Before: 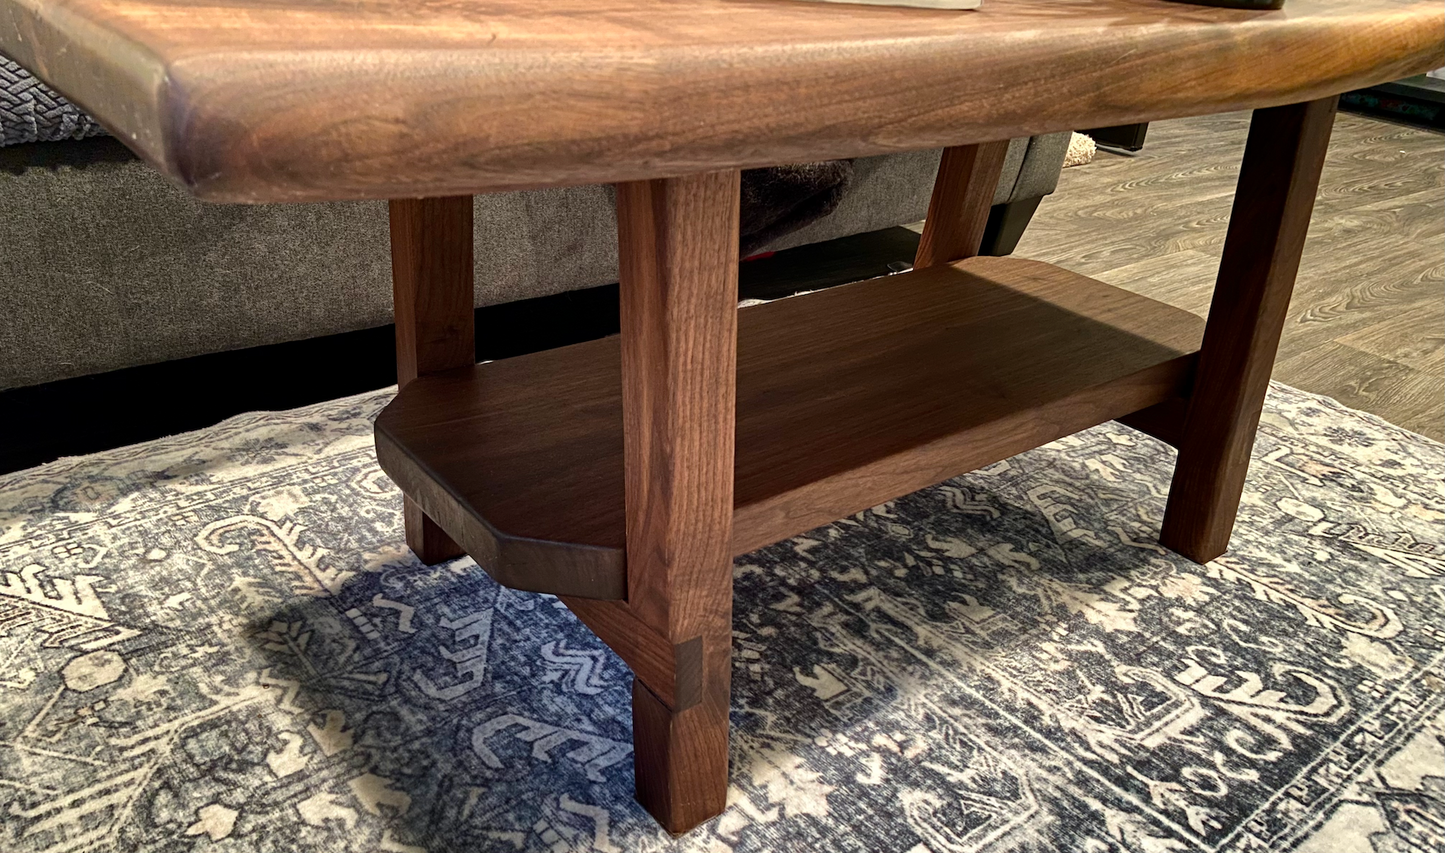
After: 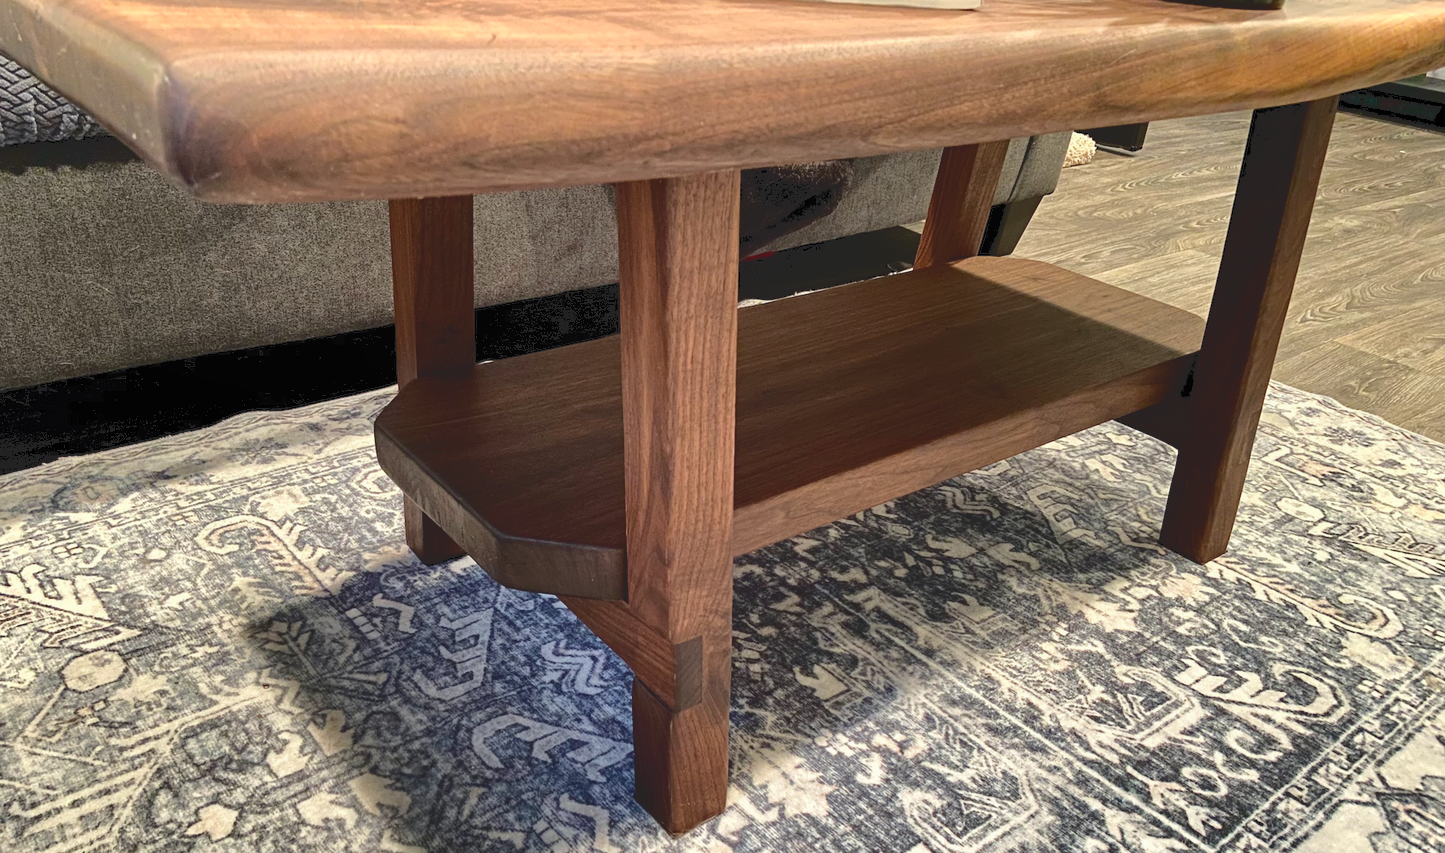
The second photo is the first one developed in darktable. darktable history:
local contrast: mode bilateral grid, contrast 100, coarseness 99, detail 90%, midtone range 0.2
tone curve: curves: ch0 [(0, 0) (0.003, 0.128) (0.011, 0.133) (0.025, 0.133) (0.044, 0.141) (0.069, 0.152) (0.1, 0.169) (0.136, 0.201) (0.177, 0.239) (0.224, 0.294) (0.277, 0.358) (0.335, 0.428) (0.399, 0.488) (0.468, 0.55) (0.543, 0.611) (0.623, 0.678) (0.709, 0.755) (0.801, 0.843) (0.898, 0.91) (1, 1)], color space Lab, independent channels, preserve colors none
